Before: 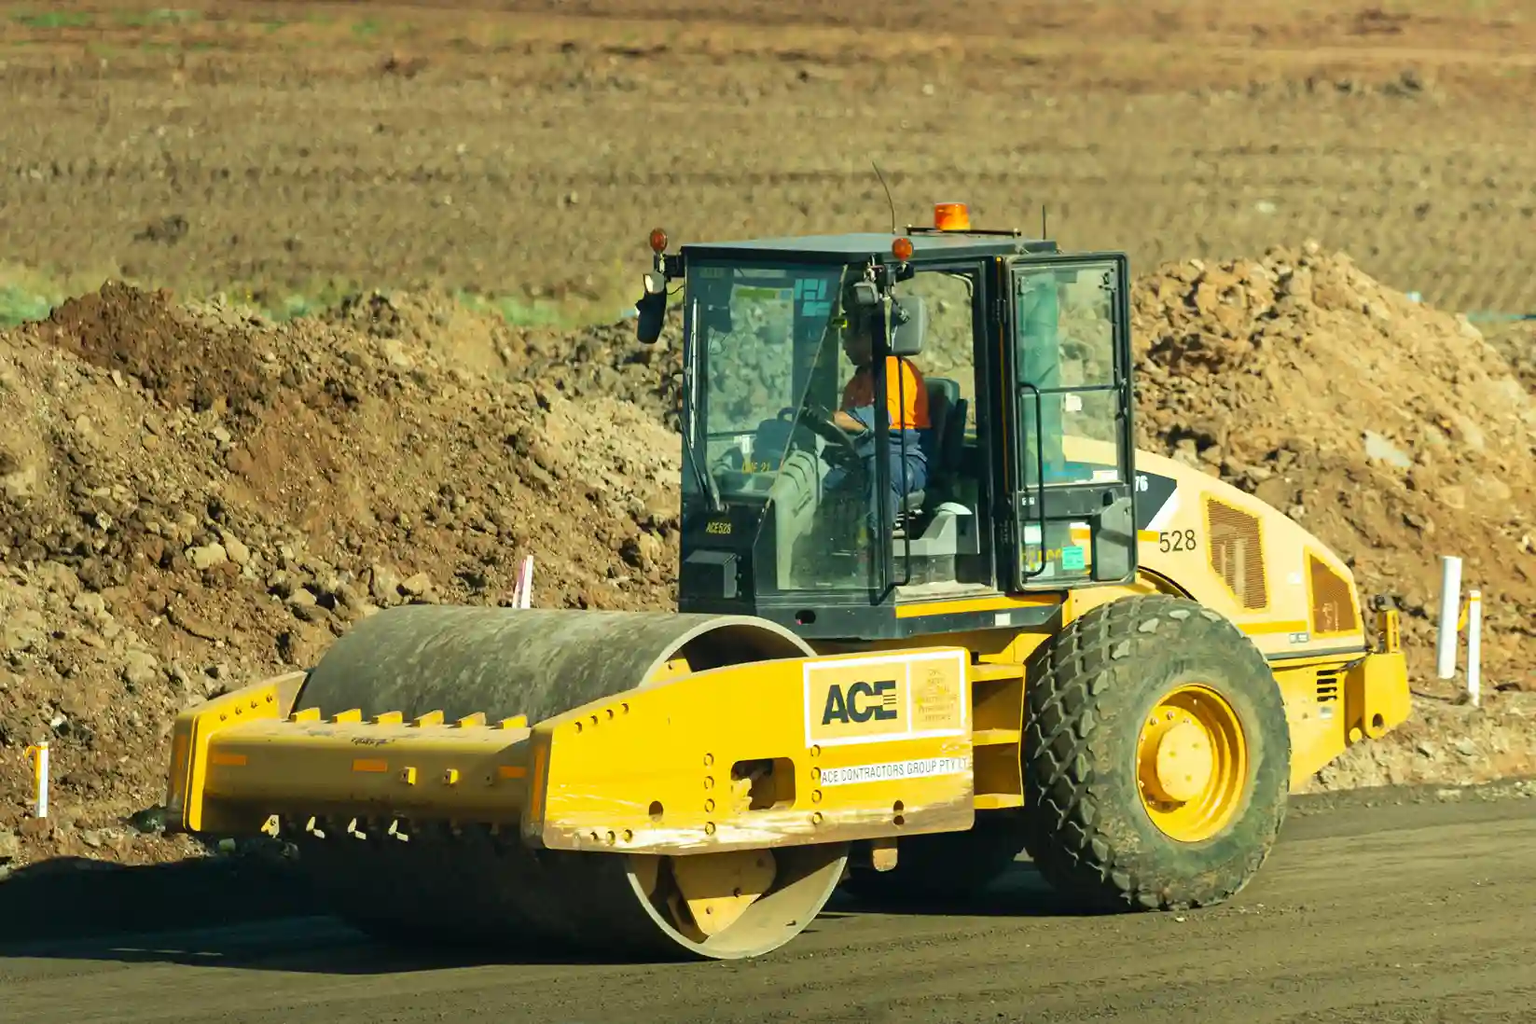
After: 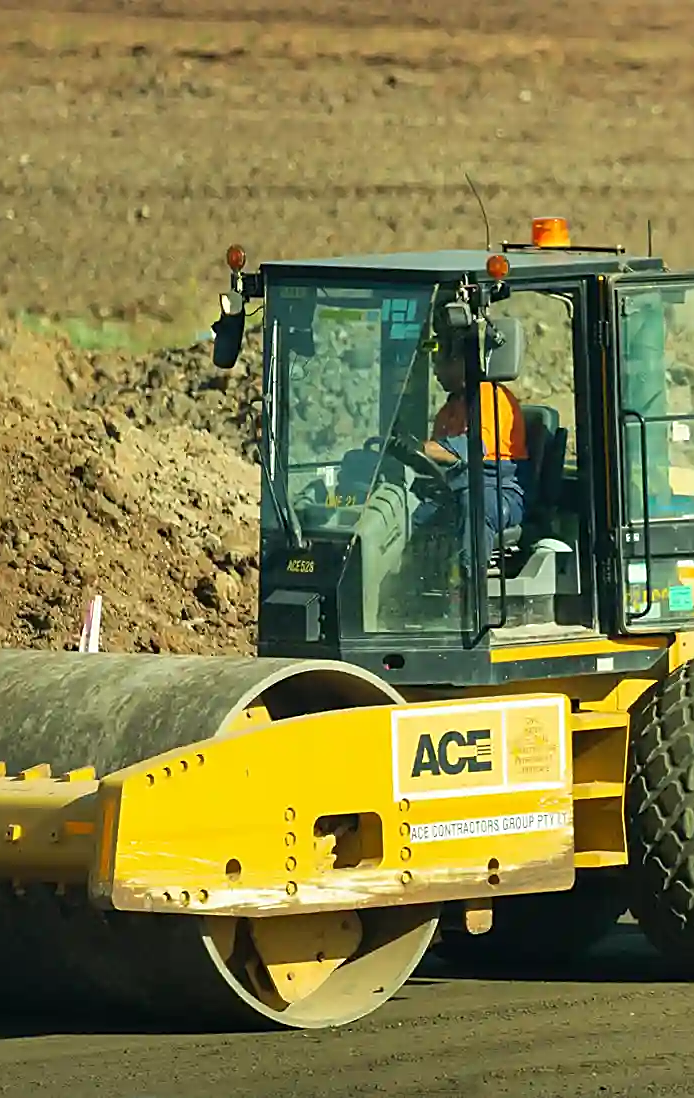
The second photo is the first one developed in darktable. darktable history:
crop: left 28.583%, right 29.231%
sharpen: amount 0.6
